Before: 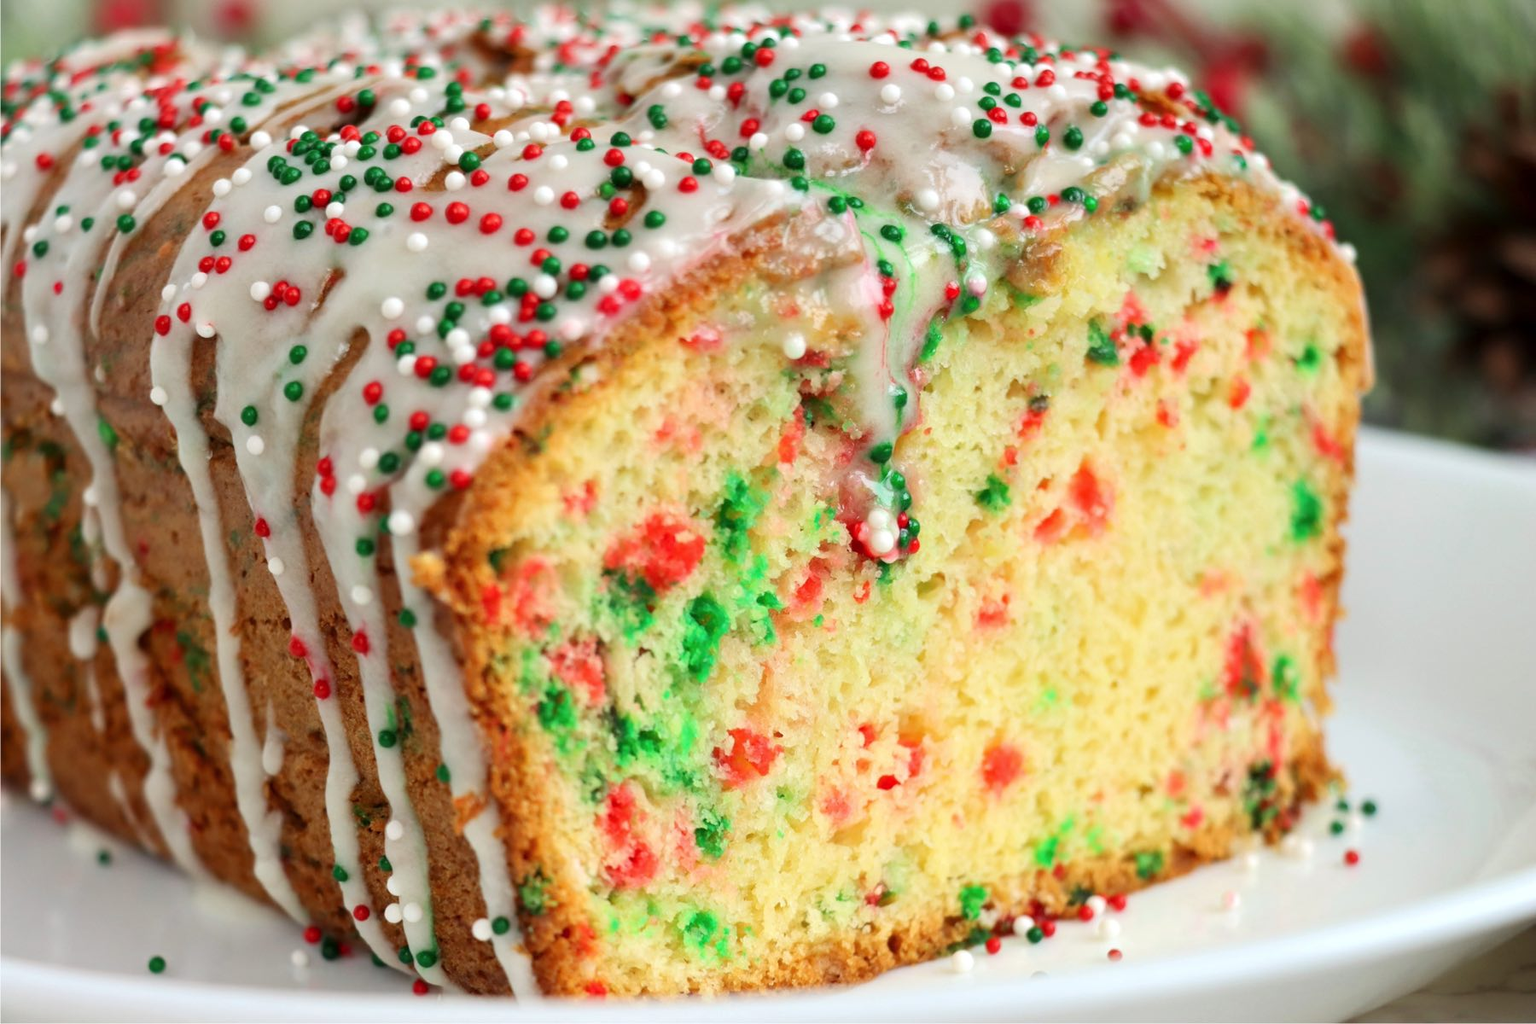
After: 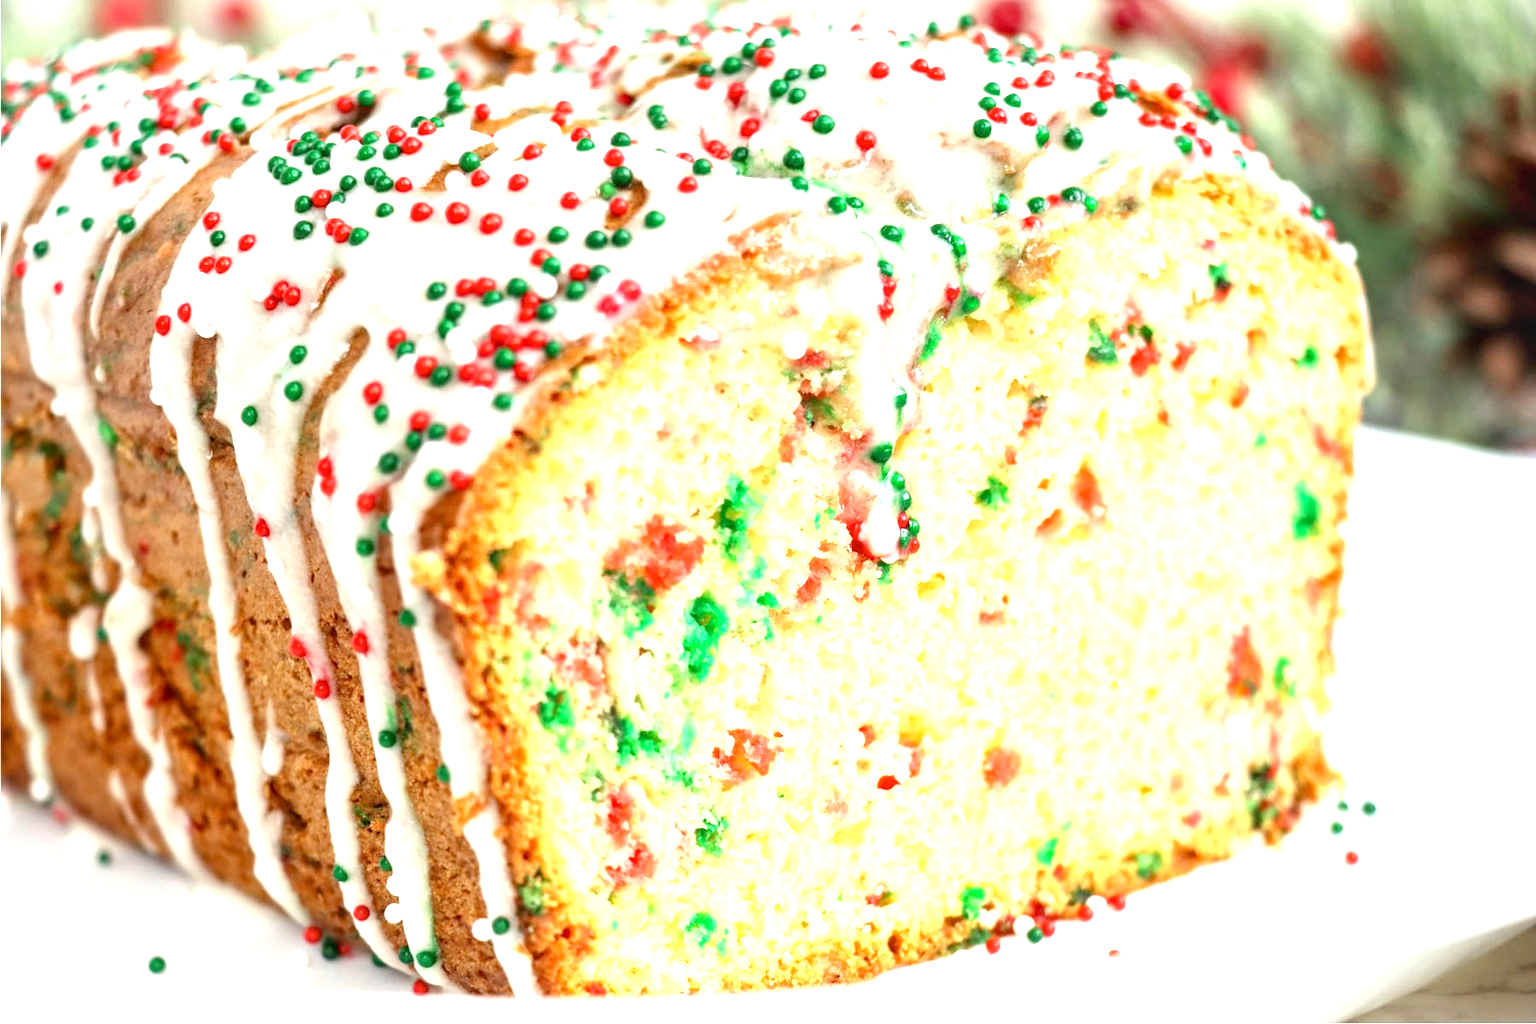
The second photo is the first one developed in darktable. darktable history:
exposure: black level correction 0, exposure 1.183 EV, compensate highlight preservation false
local contrast: detail 130%
